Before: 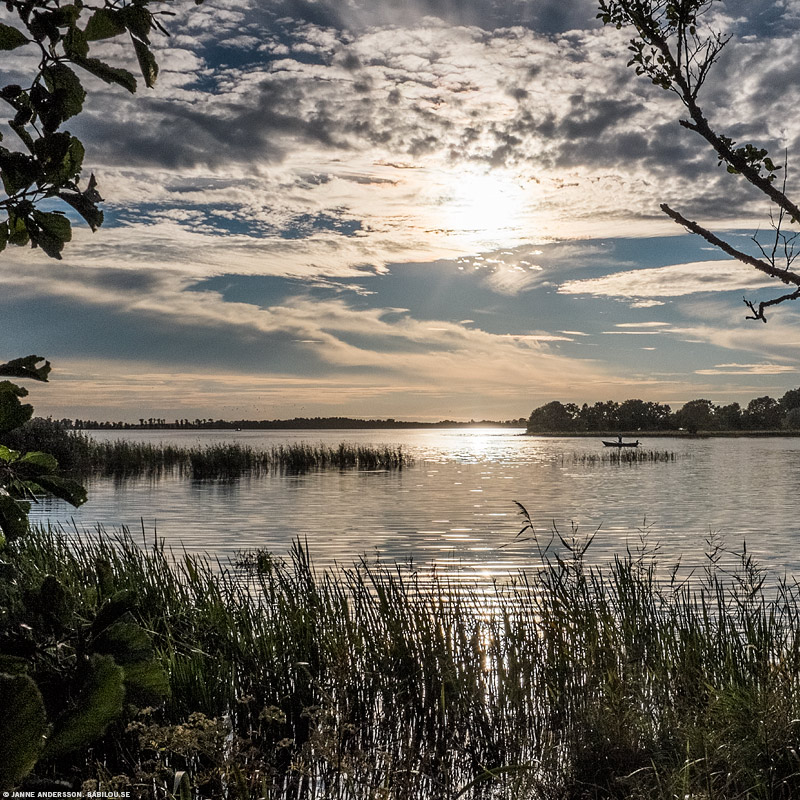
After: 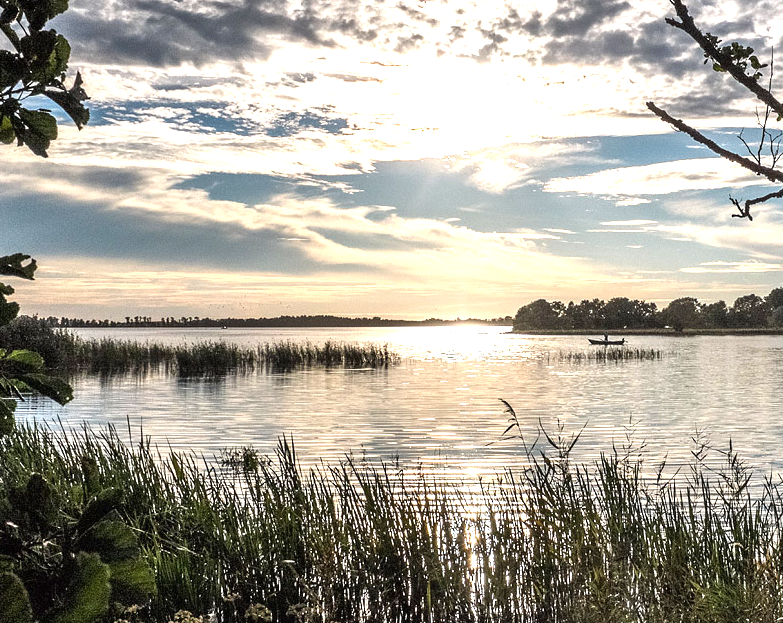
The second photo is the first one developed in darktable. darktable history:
crop and rotate: left 1.814%, top 12.818%, right 0.25%, bottom 9.225%
exposure: black level correction 0, exposure 1.2 EV, compensate exposure bias true, compensate highlight preservation false
